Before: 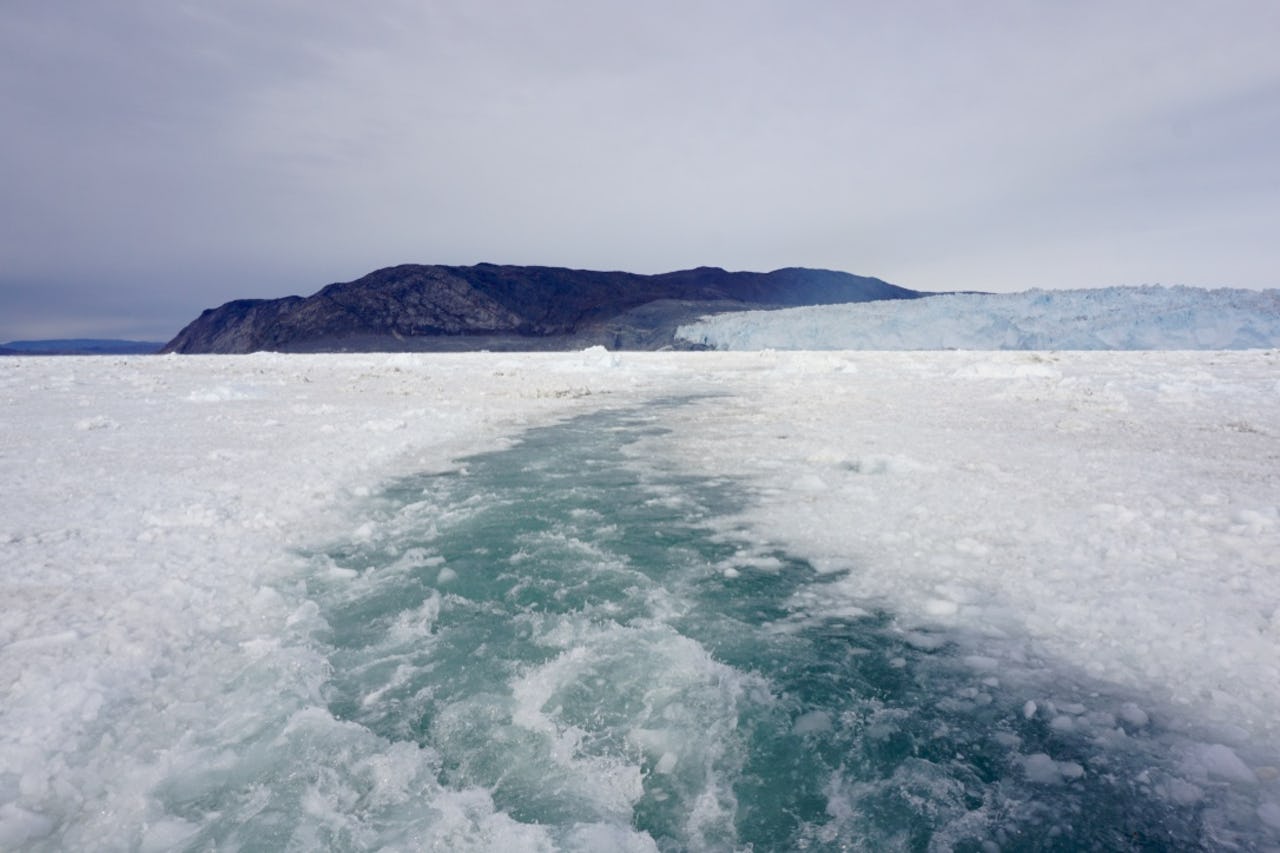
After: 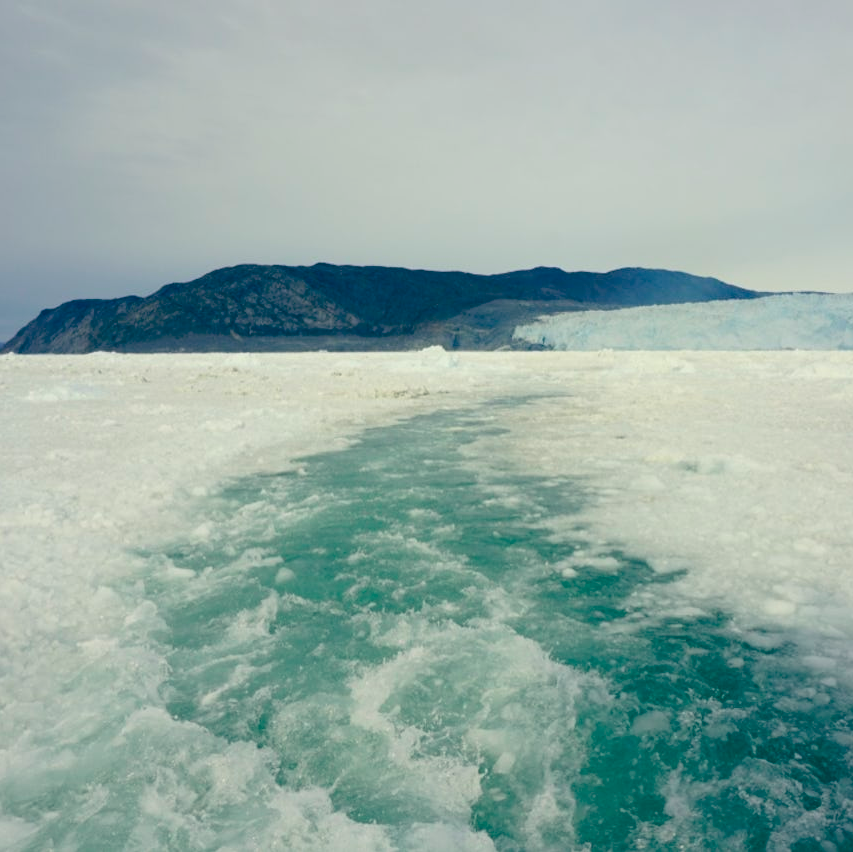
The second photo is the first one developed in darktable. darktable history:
crop and rotate: left 12.673%, right 20.66%
color balance: lift [1.005, 0.99, 1.007, 1.01], gamma [1, 1.034, 1.032, 0.966], gain [0.873, 1.055, 1.067, 0.933]
contrast brightness saturation: contrast 0.07, brightness 0.08, saturation 0.18
